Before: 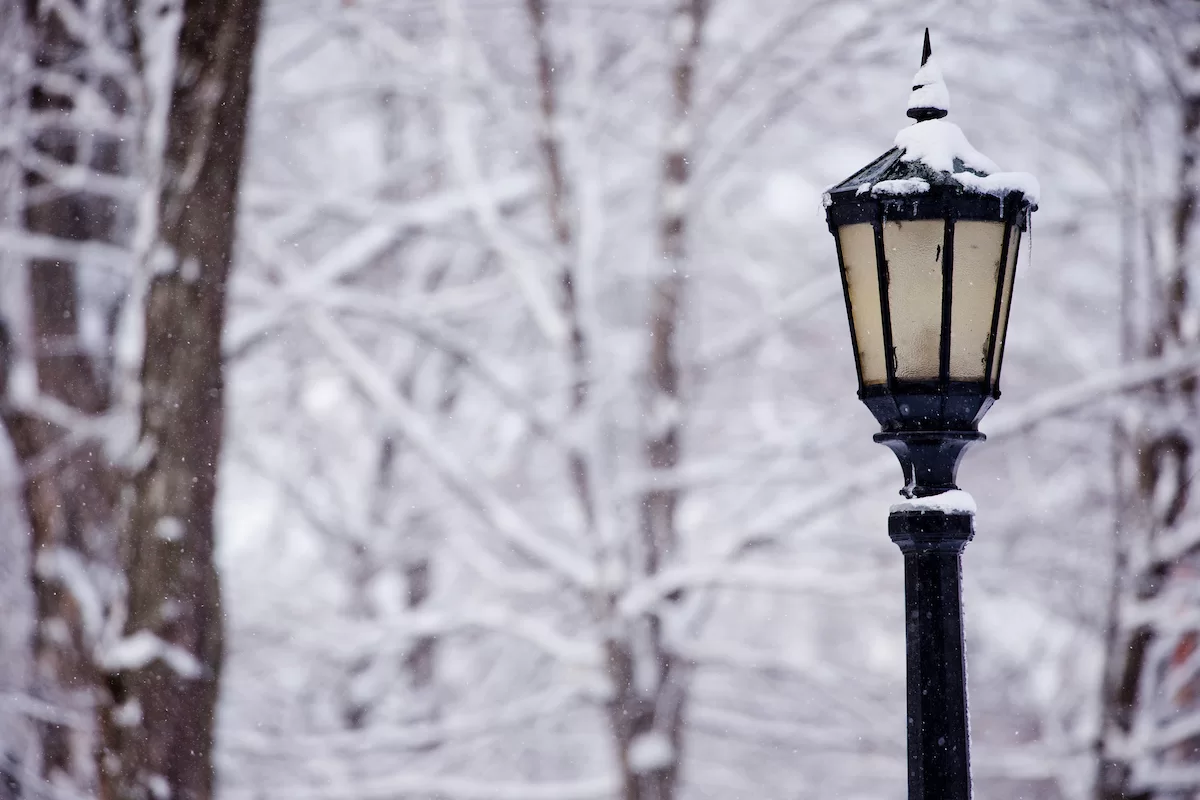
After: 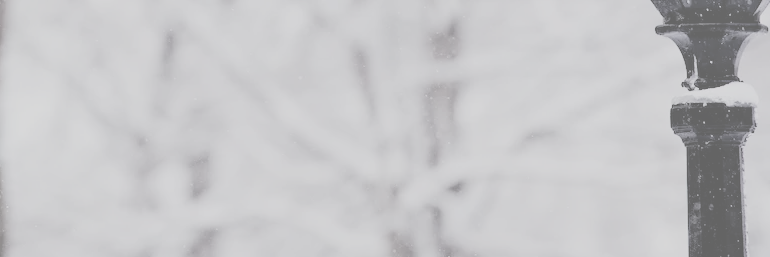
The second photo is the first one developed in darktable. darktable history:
contrast brightness saturation: contrast -0.304, brightness 0.74, saturation -0.77
shadows and highlights: shadows 29.65, highlights -30.28, low approximation 0.01, soften with gaussian
crop: left 18.208%, top 51.034%, right 17.61%, bottom 16.825%
filmic rgb: black relative exposure -7.65 EV, white relative exposure 4.56 EV, hardness 3.61
